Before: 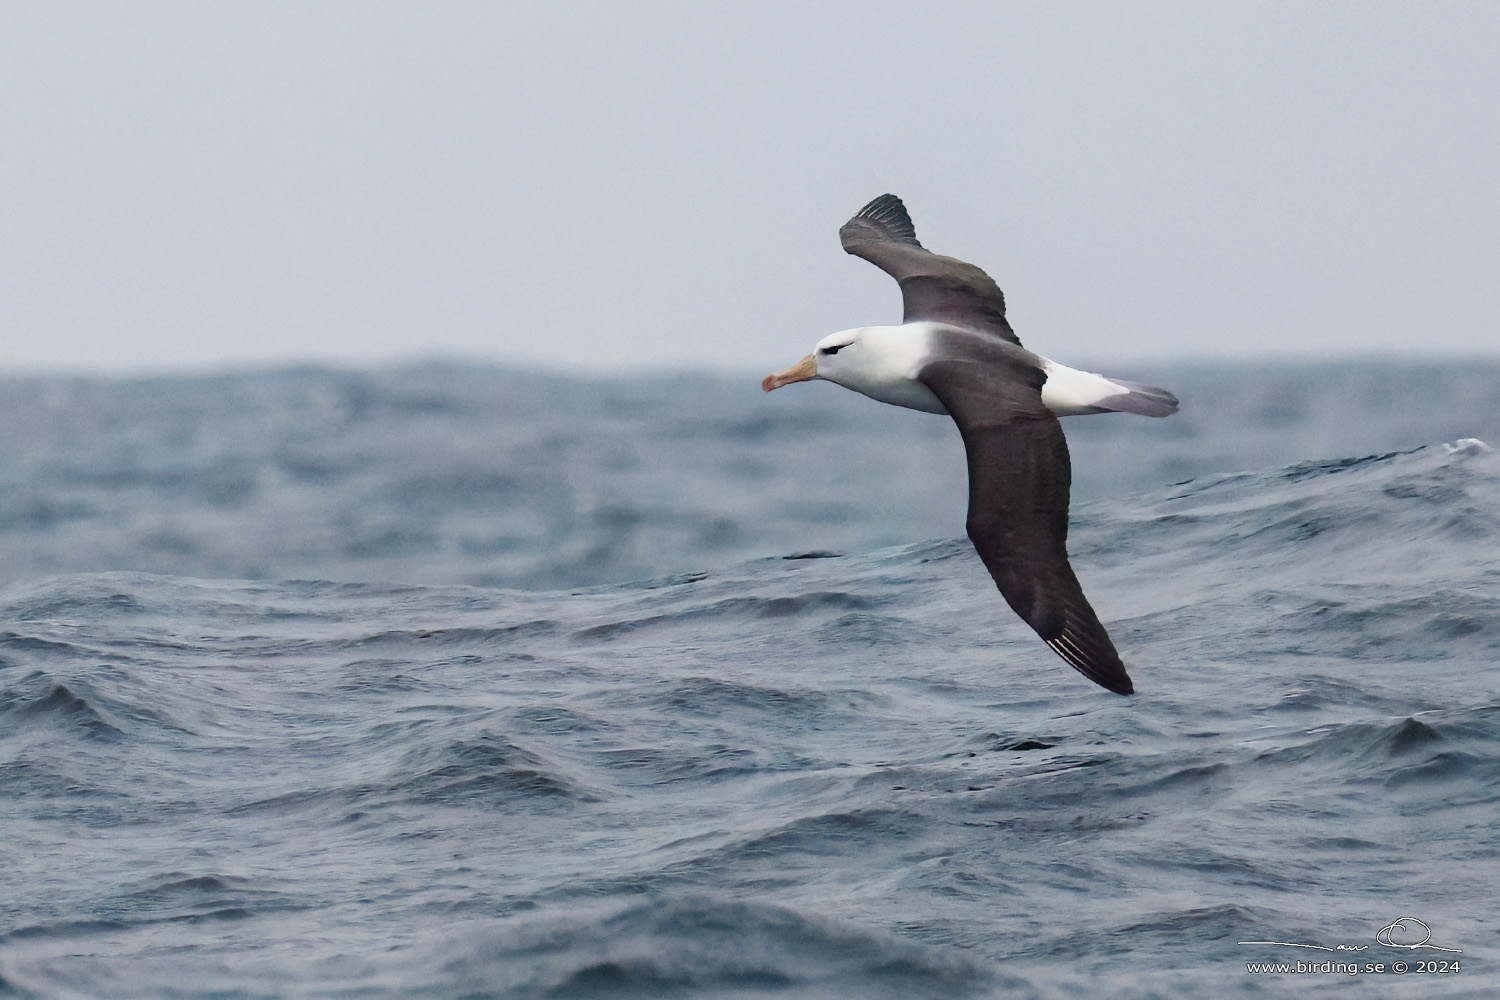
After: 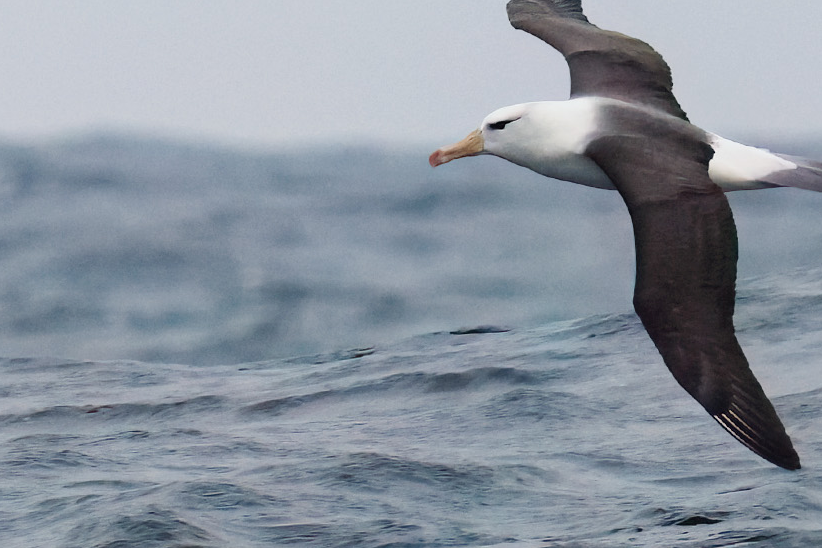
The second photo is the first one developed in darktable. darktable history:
crop and rotate: left 22.227%, top 22.503%, right 22.942%, bottom 22.646%
